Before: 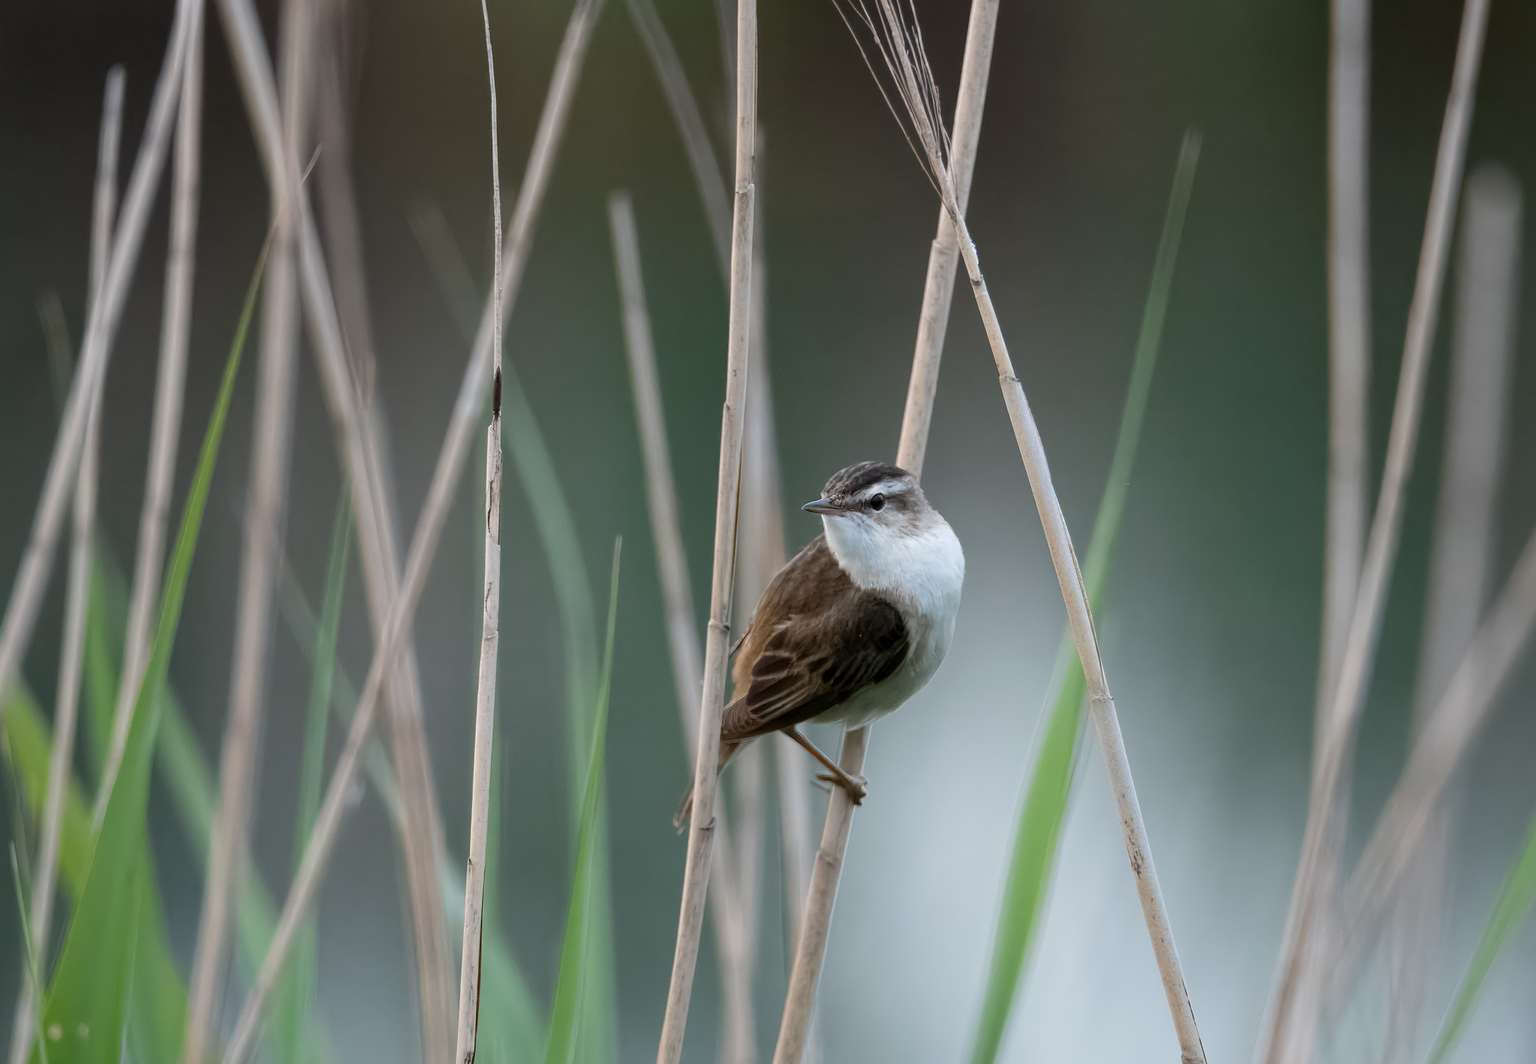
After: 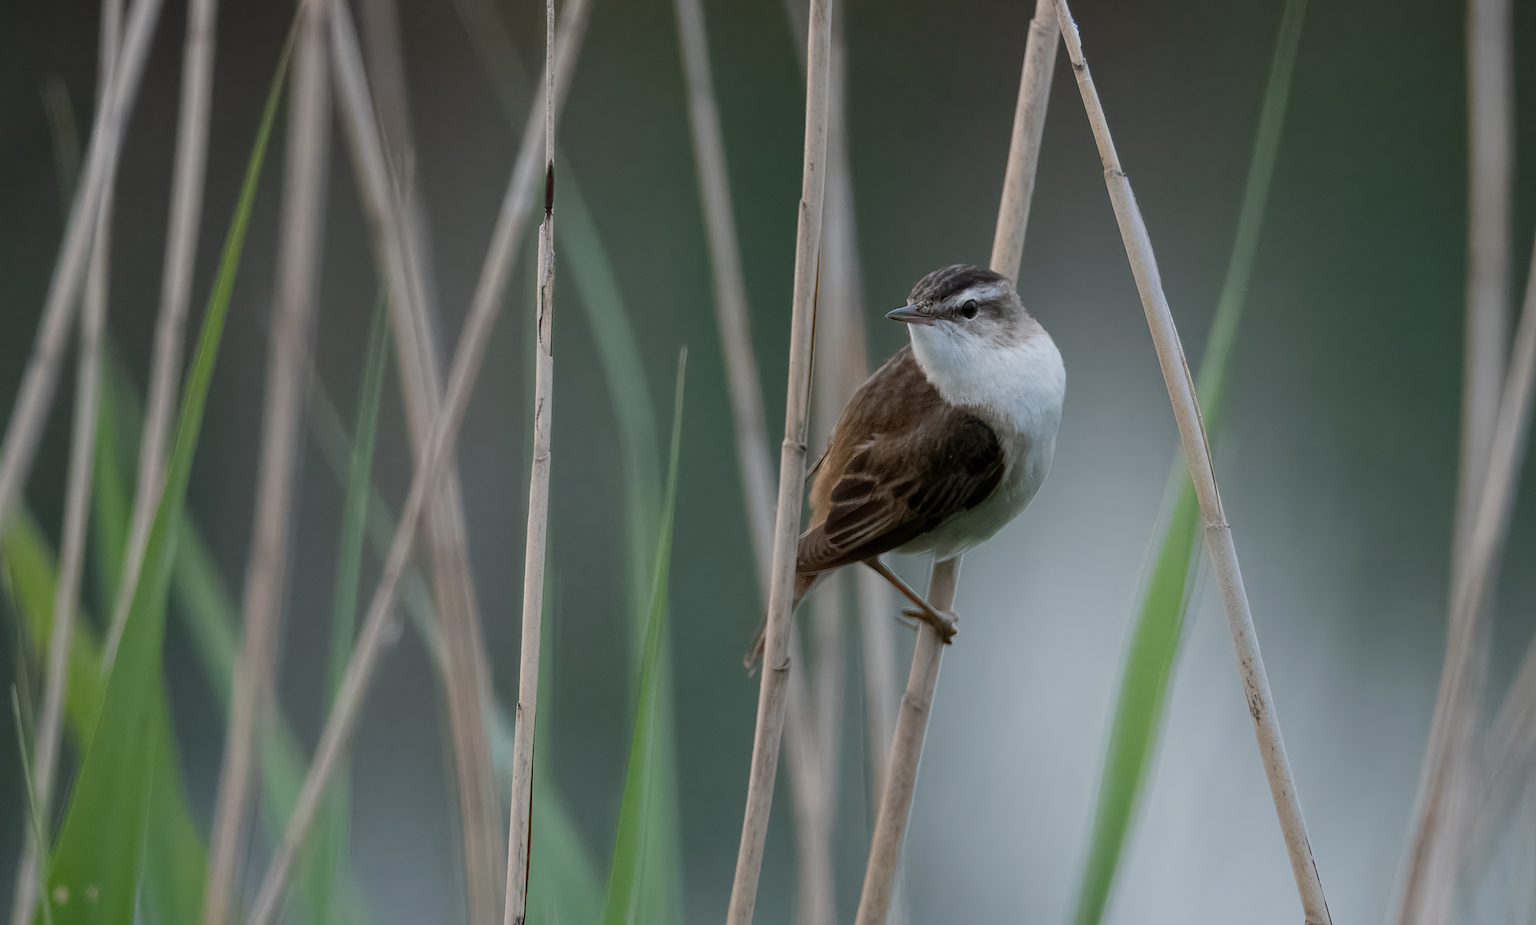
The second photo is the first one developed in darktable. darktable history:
exposure: exposure -0.492 EV, compensate highlight preservation false
crop: top 20.916%, right 9.437%, bottom 0.316%
